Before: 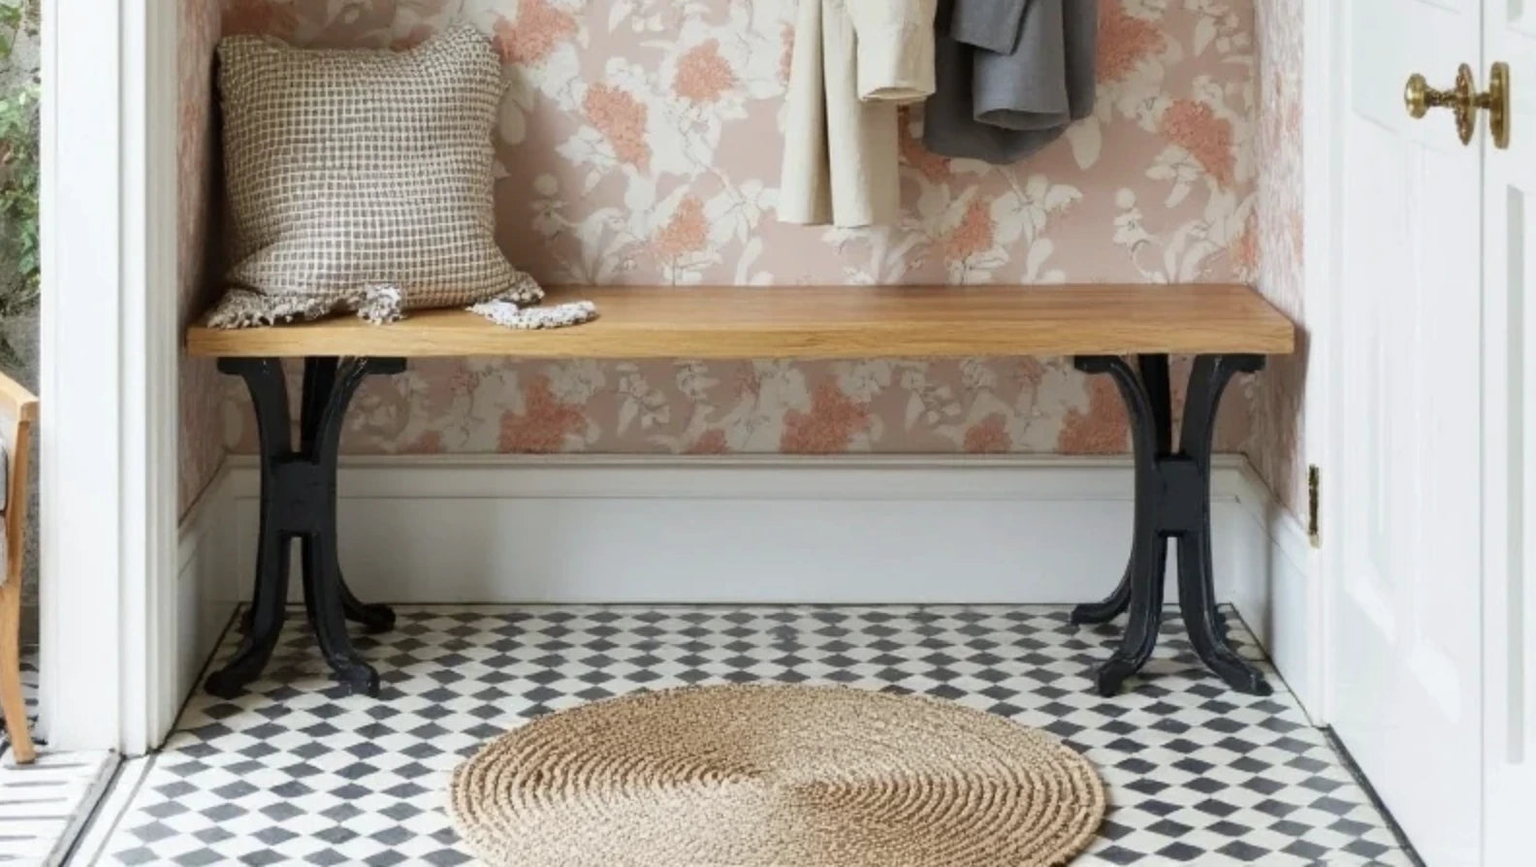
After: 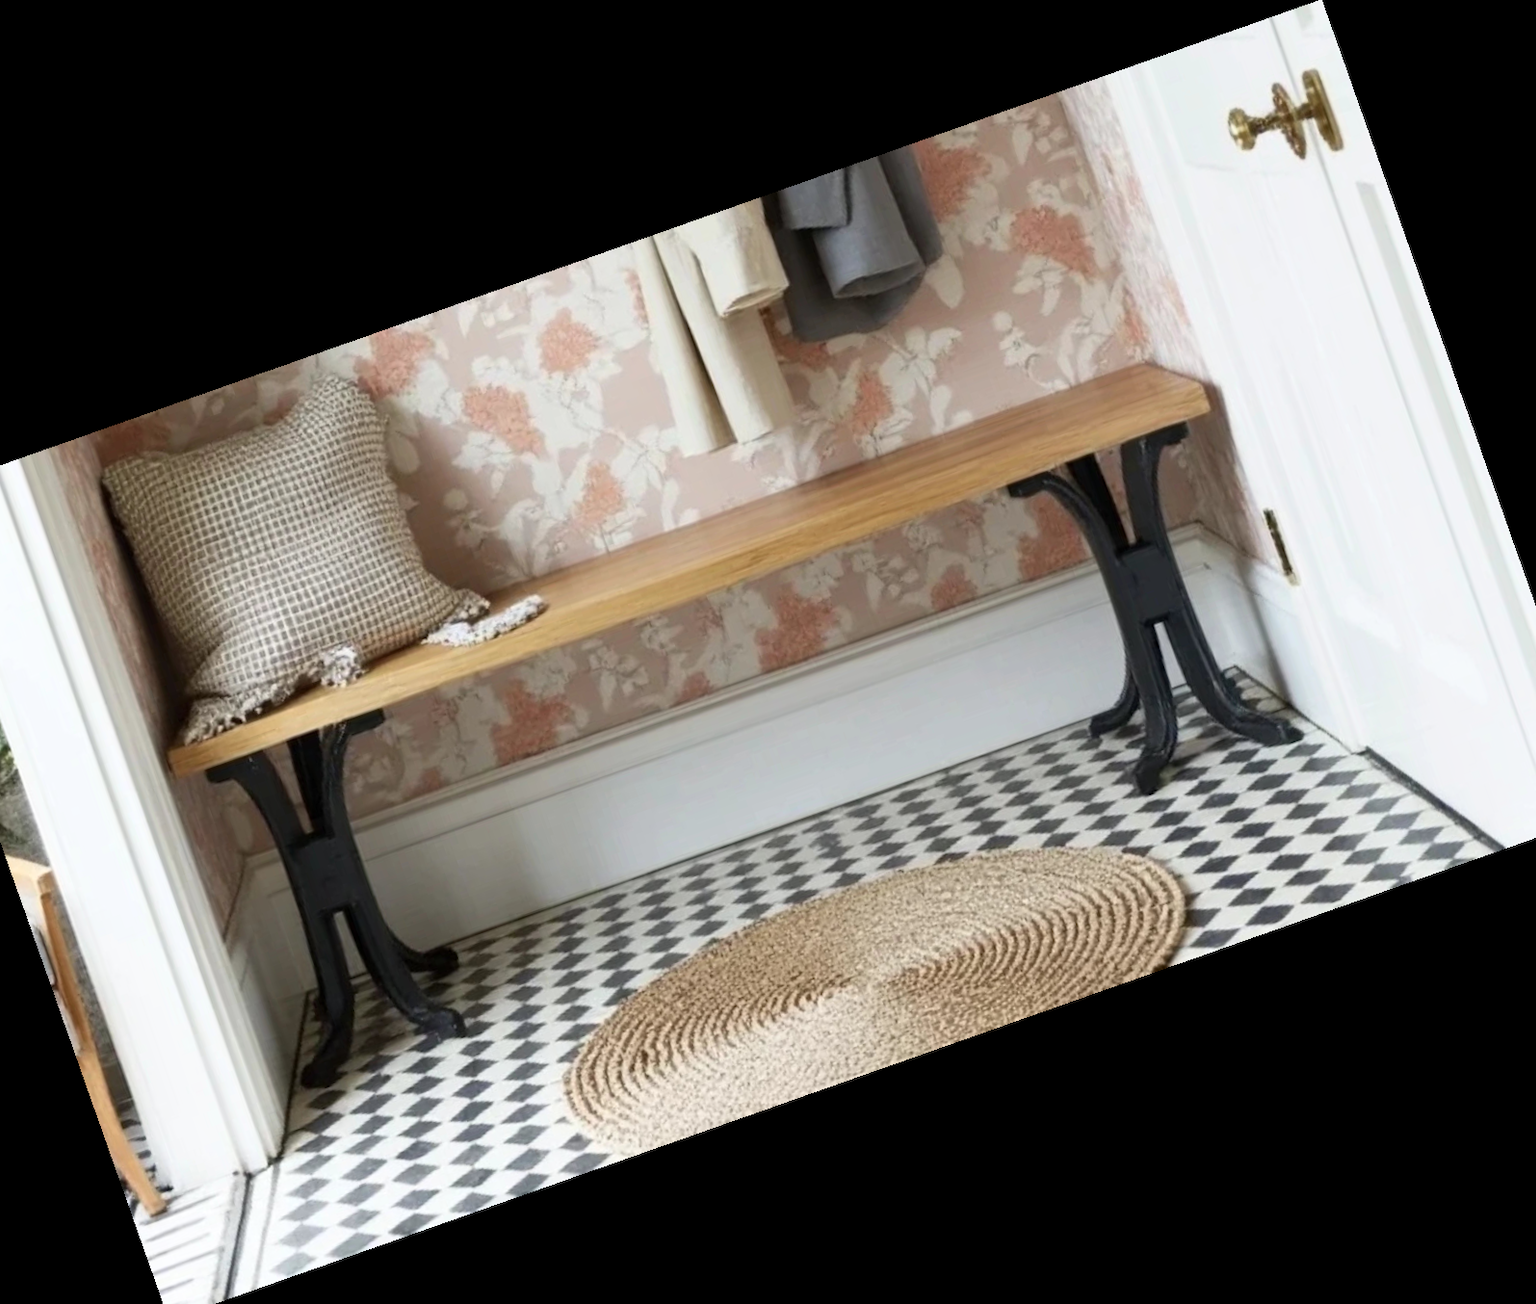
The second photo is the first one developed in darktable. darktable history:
crop and rotate: angle 19.43°, left 6.812%, right 4.125%, bottom 1.087%
shadows and highlights: shadows 0, highlights 40
